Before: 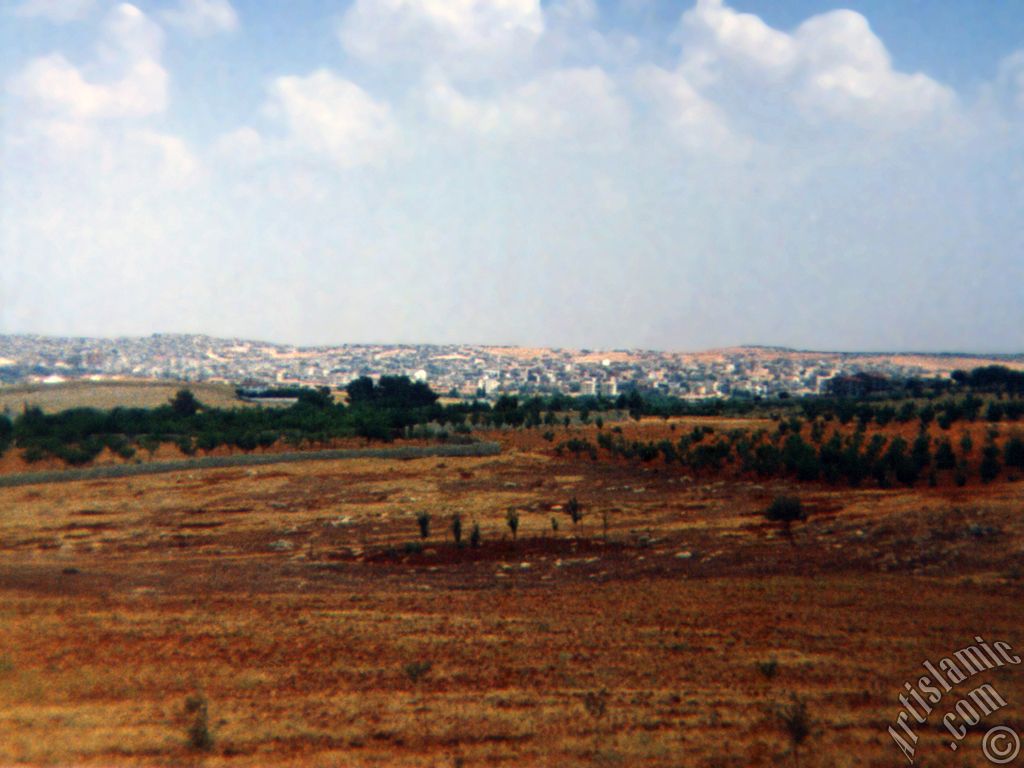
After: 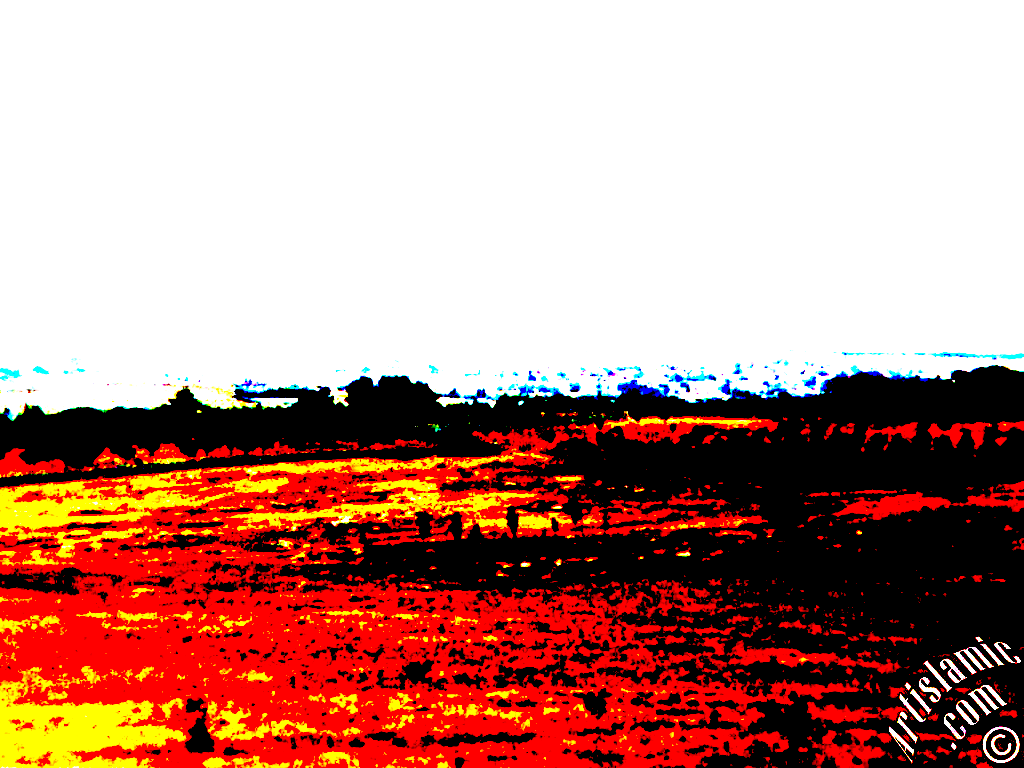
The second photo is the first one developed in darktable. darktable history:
exposure: black level correction 0.1, exposure 3 EV, compensate highlight preservation false
white balance: red 0.967, blue 1.119, emerald 0.756
